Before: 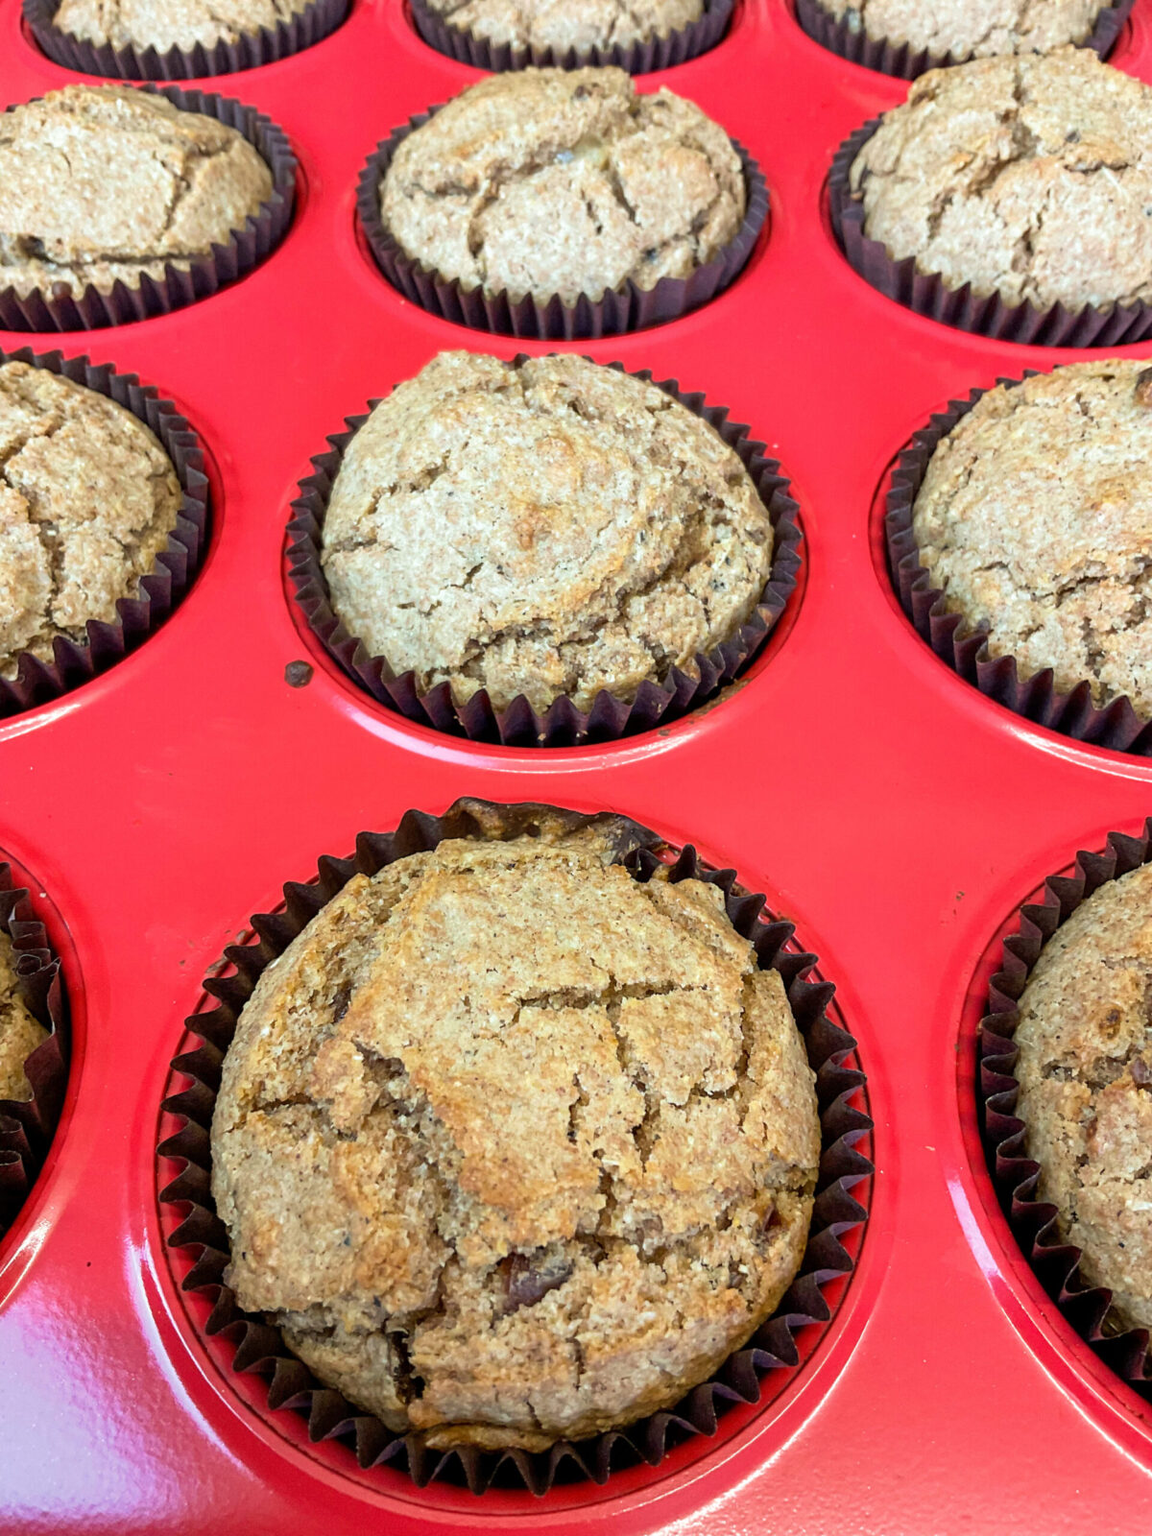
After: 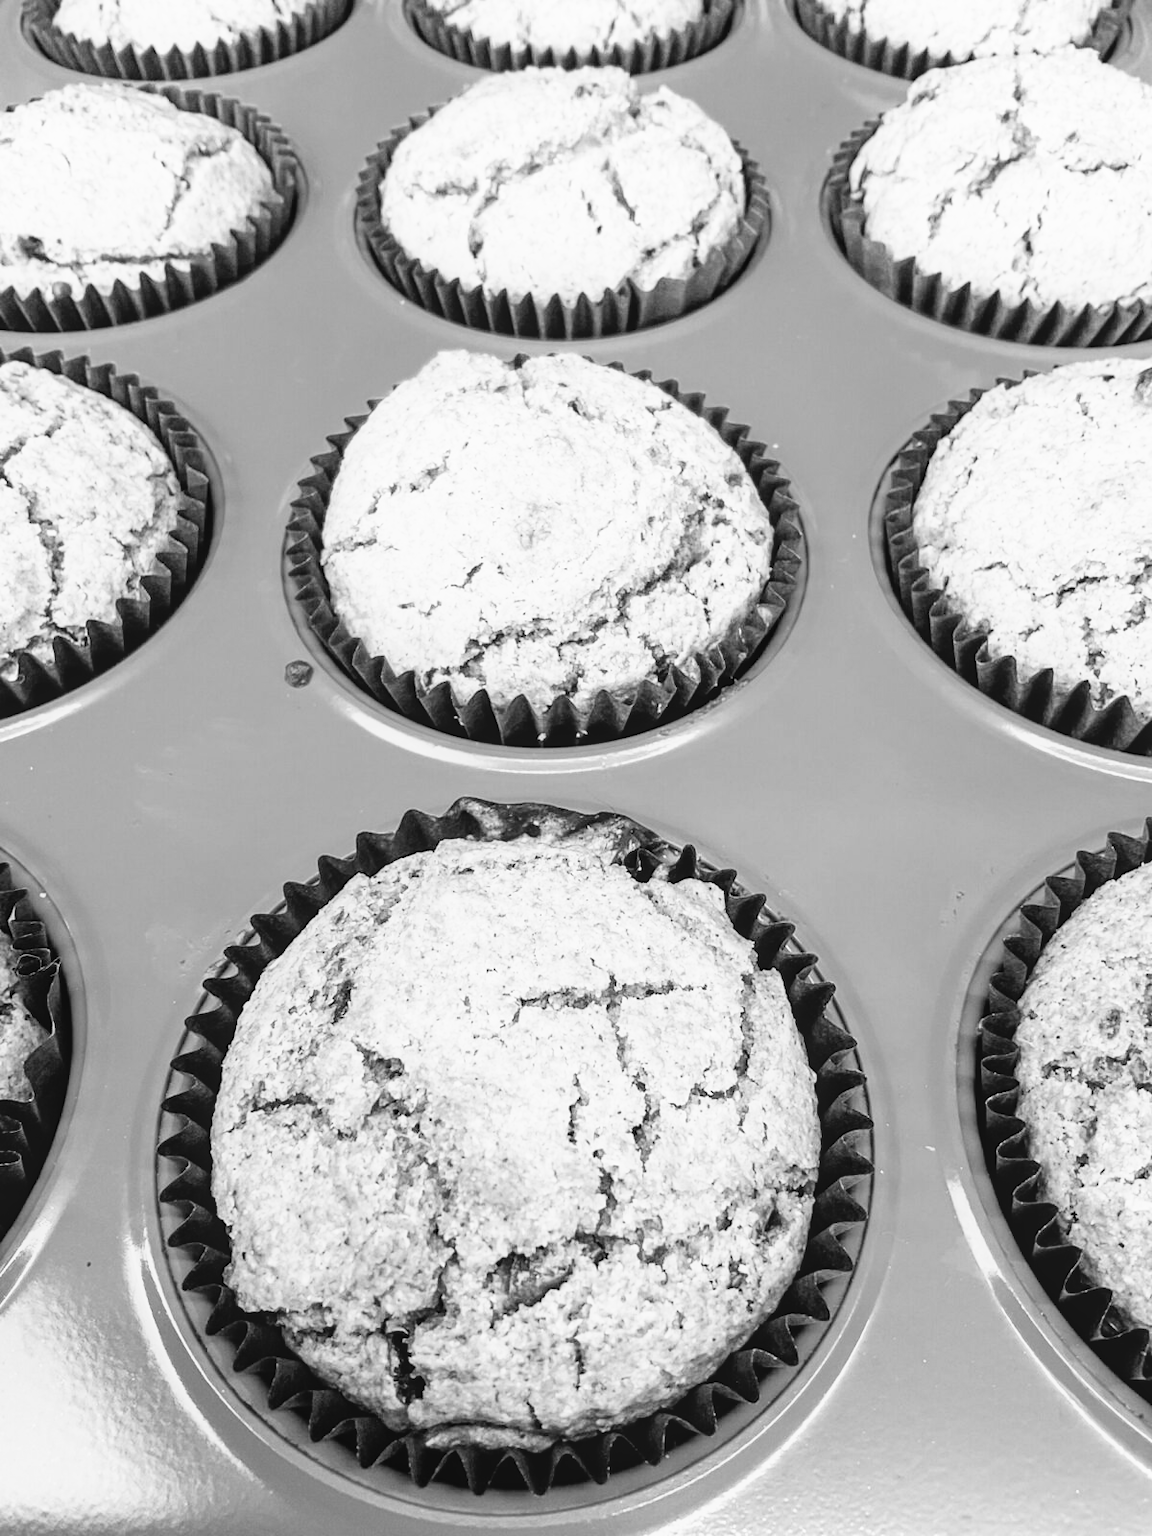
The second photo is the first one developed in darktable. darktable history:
tone equalizer: -8 EV -0.55 EV
monochrome: on, module defaults
local contrast: detail 110%
base curve: curves: ch0 [(0, 0) (0.007, 0.004) (0.027, 0.03) (0.046, 0.07) (0.207, 0.54) (0.442, 0.872) (0.673, 0.972) (1, 1)], preserve colors none
